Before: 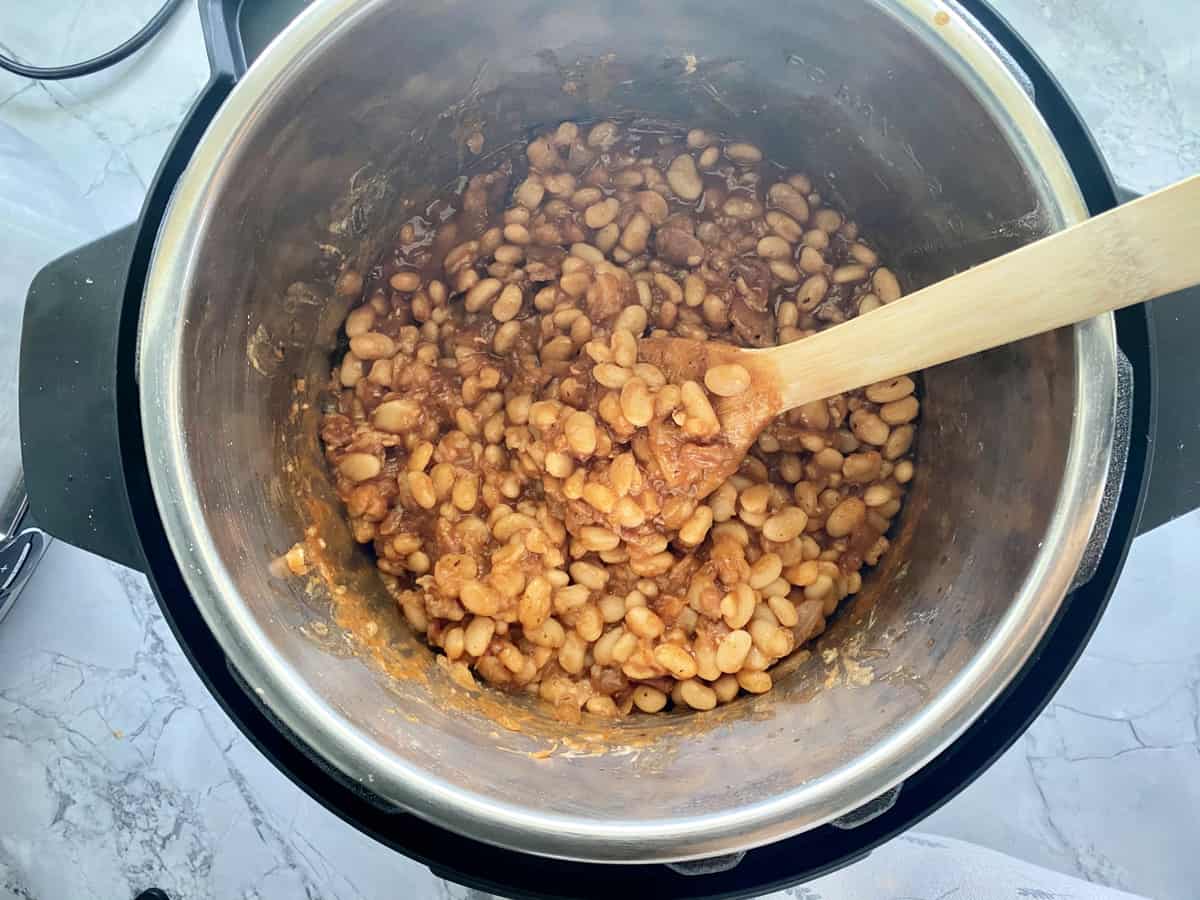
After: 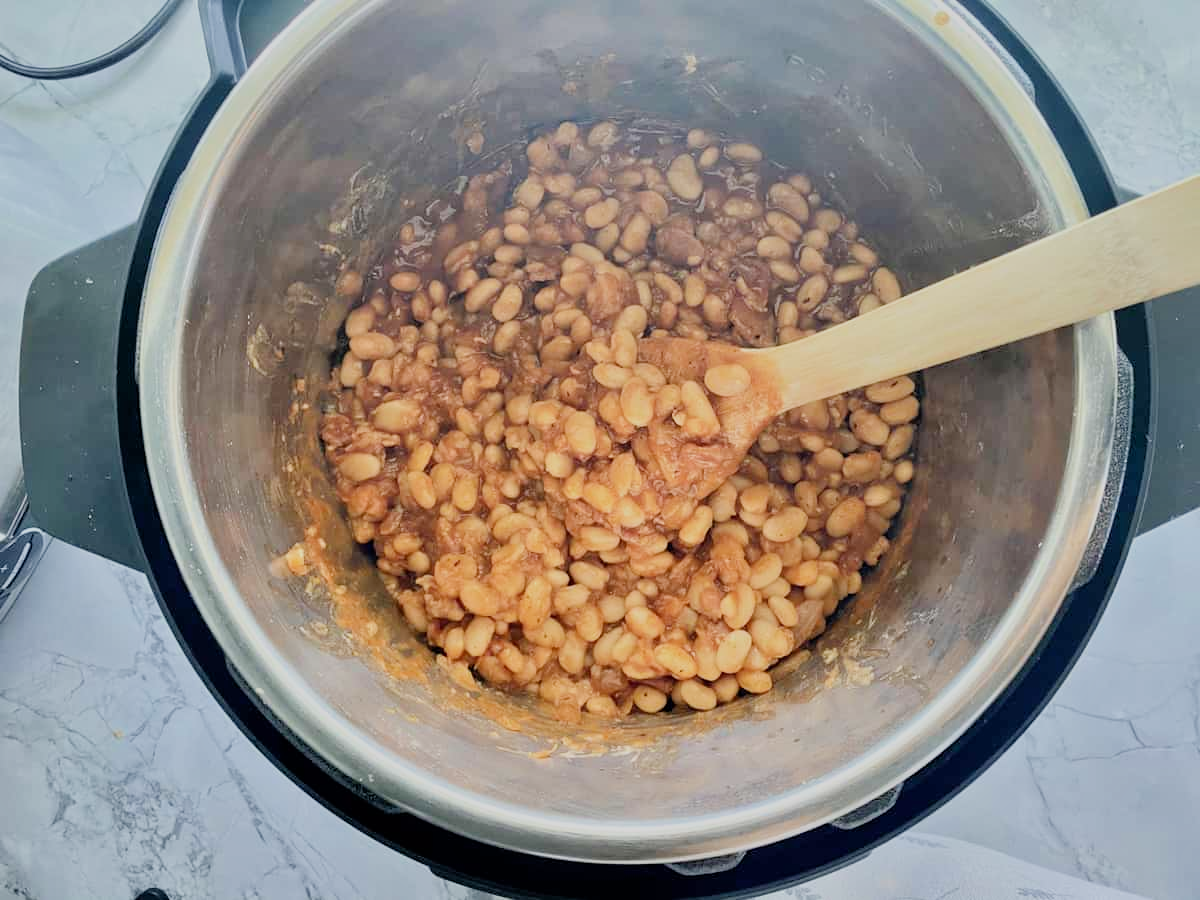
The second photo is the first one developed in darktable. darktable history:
filmic rgb: black relative exposure -7.65 EV, white relative exposure 4.56 EV, hardness 3.61
tone equalizer: -8 EV 1 EV, -7 EV 1 EV, -6 EV 1 EV, -5 EV 1 EV, -4 EV 1 EV, -3 EV 0.75 EV, -2 EV 0.5 EV, -1 EV 0.25 EV
